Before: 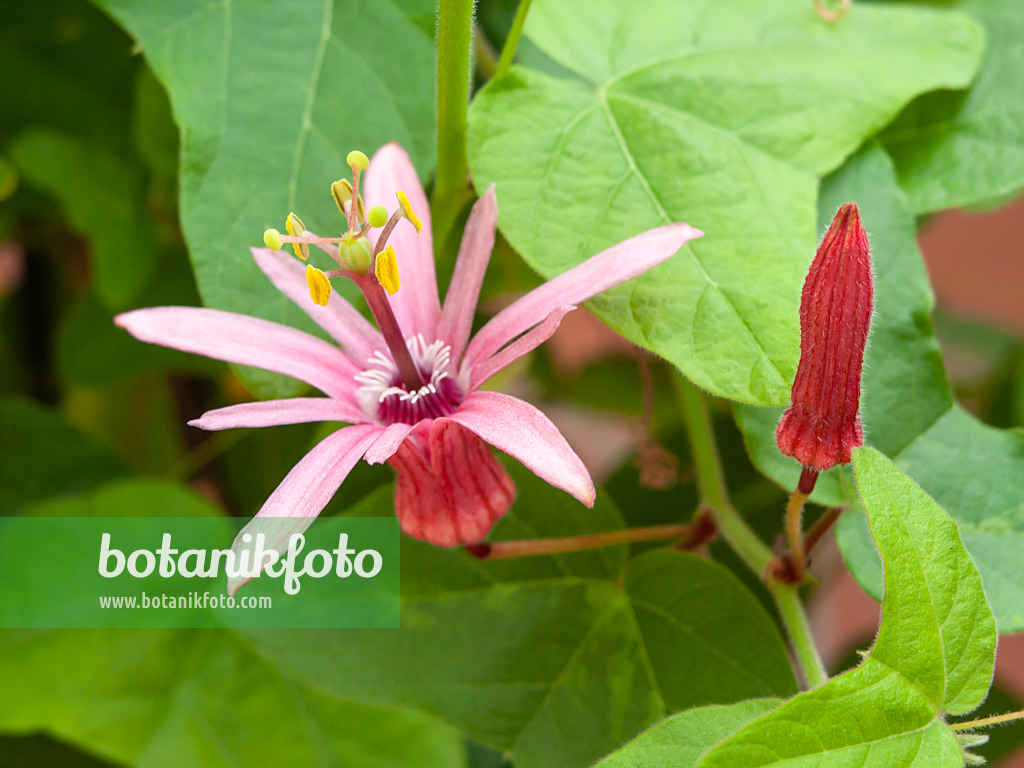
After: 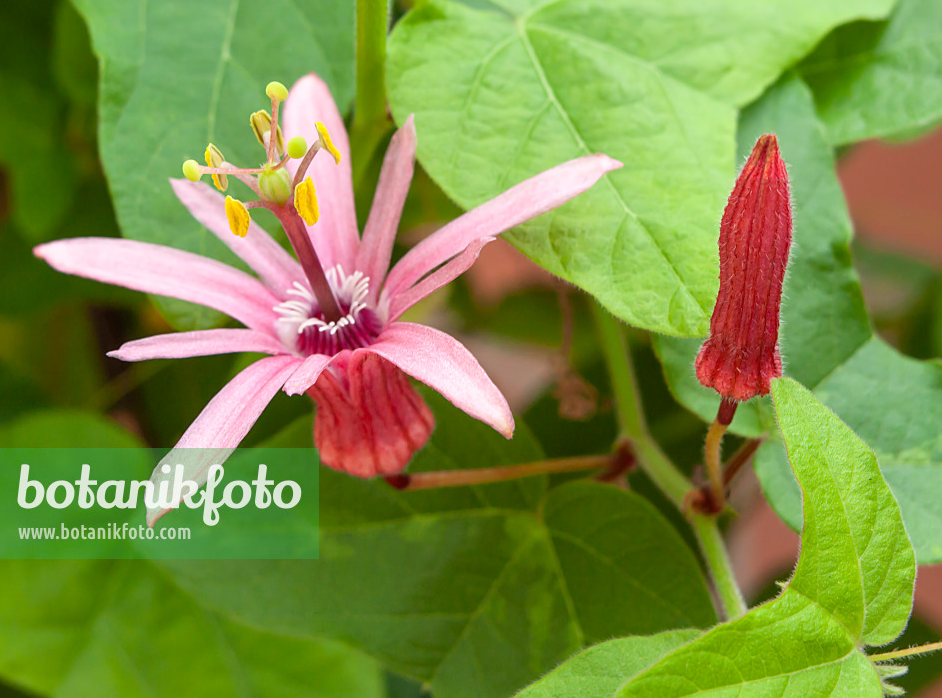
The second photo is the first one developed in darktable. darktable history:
crop and rotate: left 7.932%, top 9.038%
